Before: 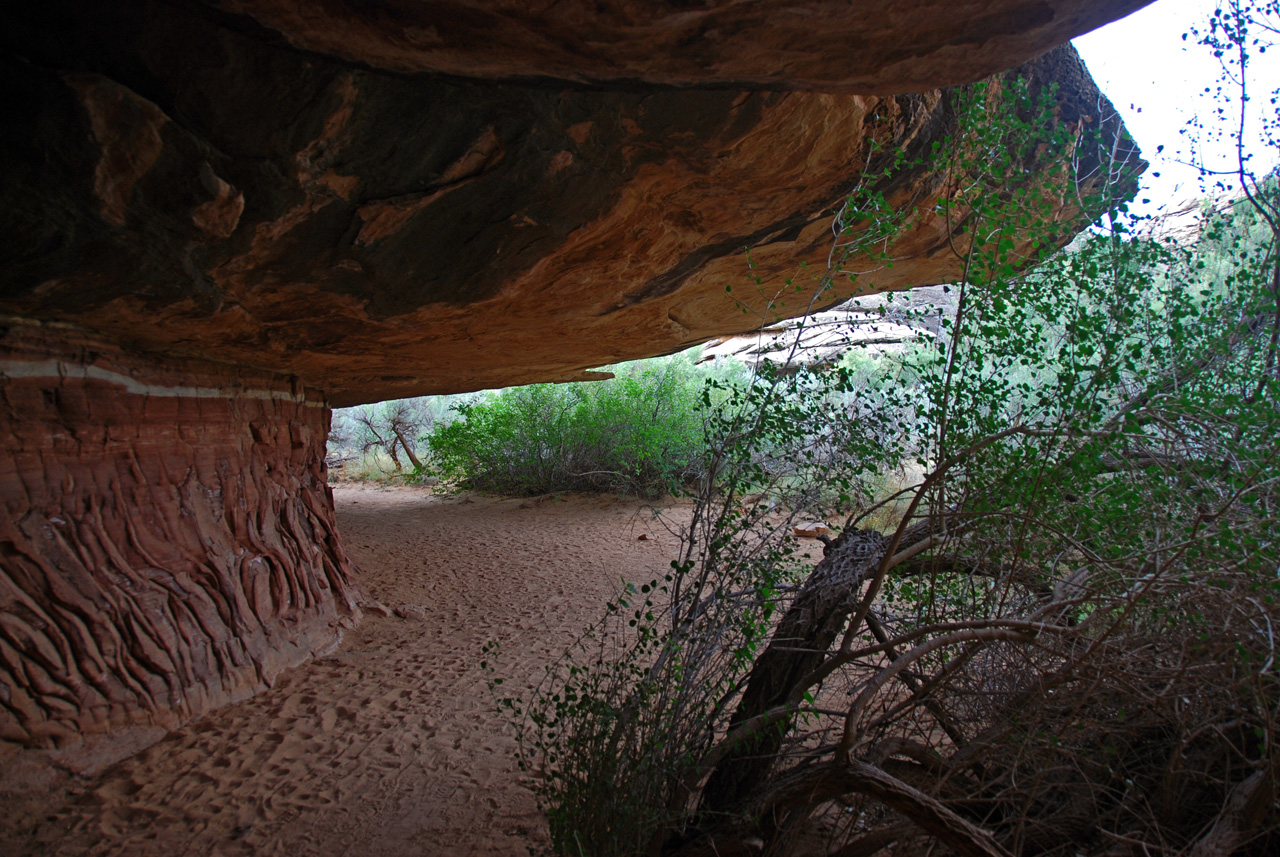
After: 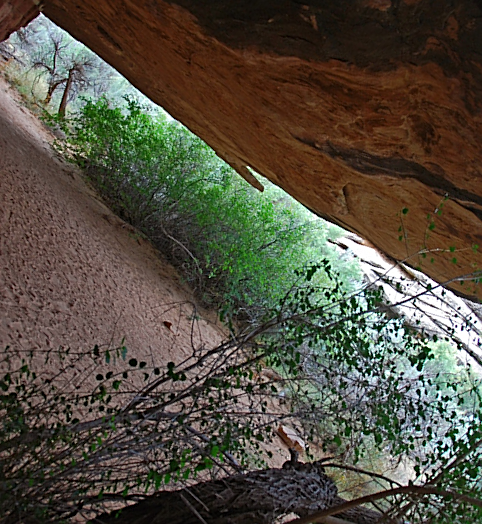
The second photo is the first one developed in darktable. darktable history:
sharpen: on, module defaults
crop and rotate: angle -45.45°, top 16.188%, right 0.787%, bottom 11.611%
